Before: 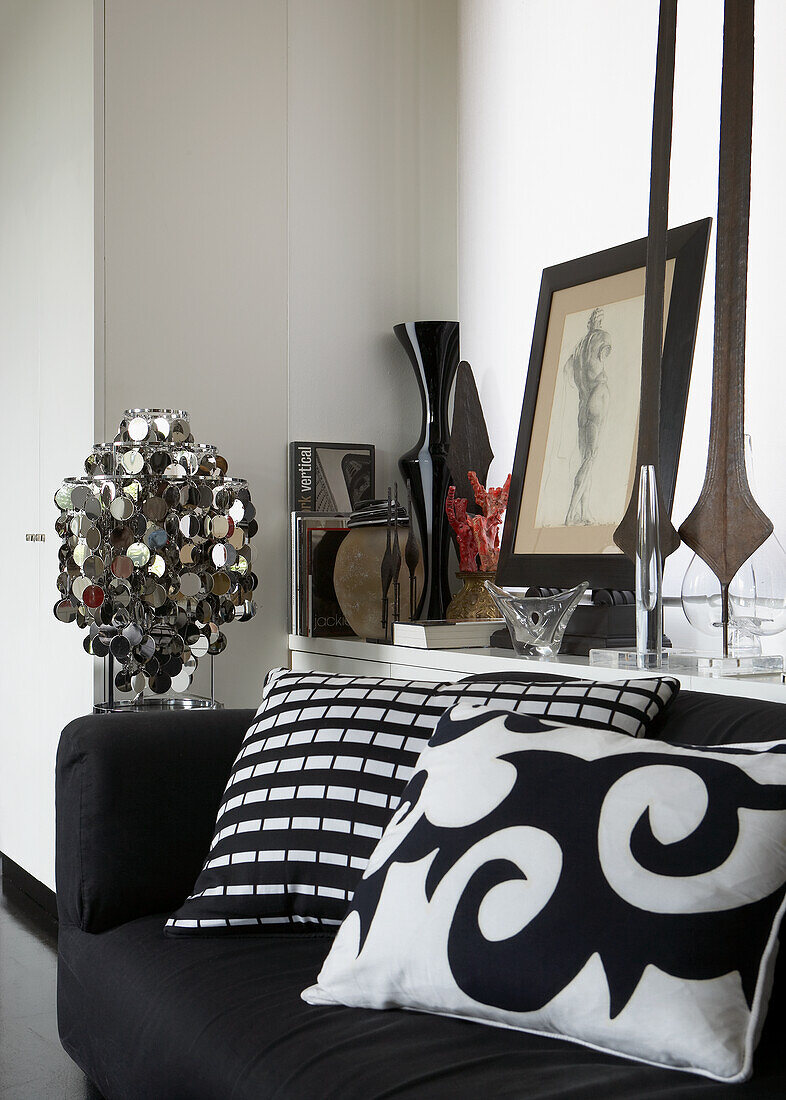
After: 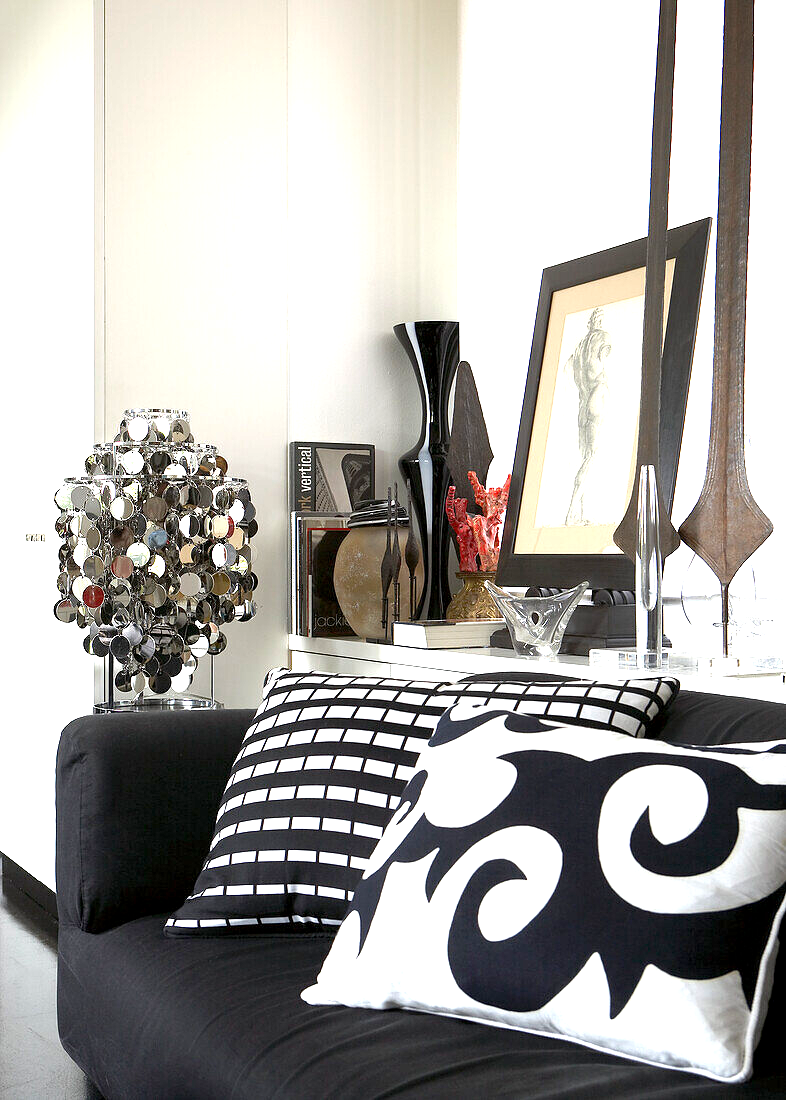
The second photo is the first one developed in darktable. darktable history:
exposure: black level correction 0.001, exposure 1.315 EV, compensate highlight preservation false
